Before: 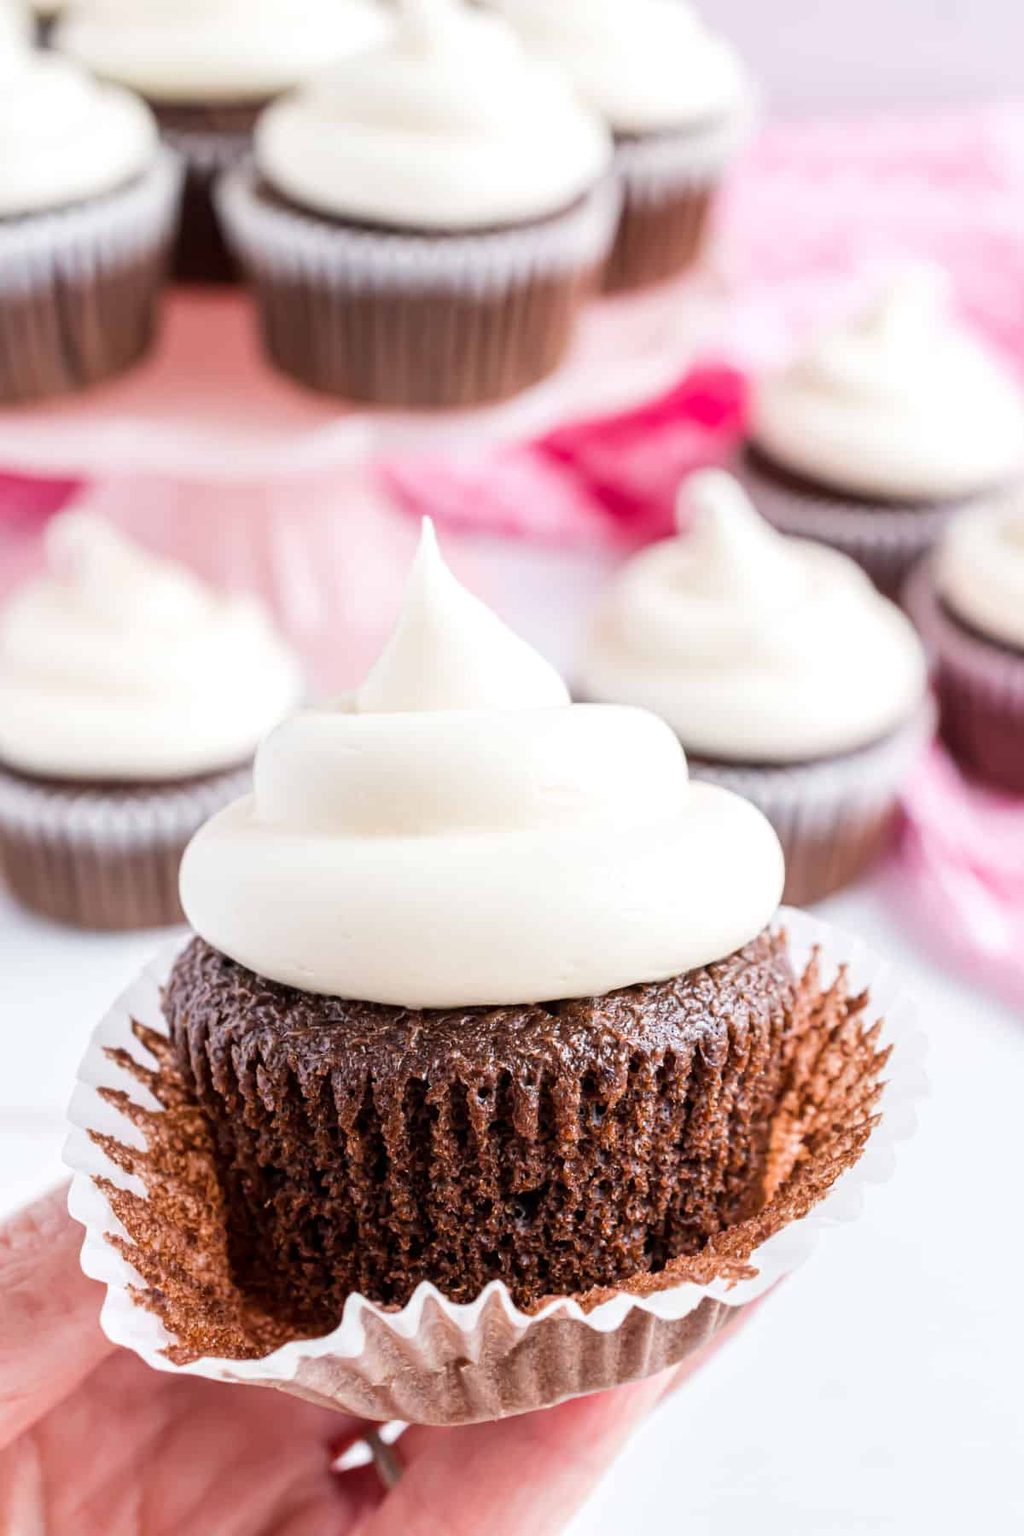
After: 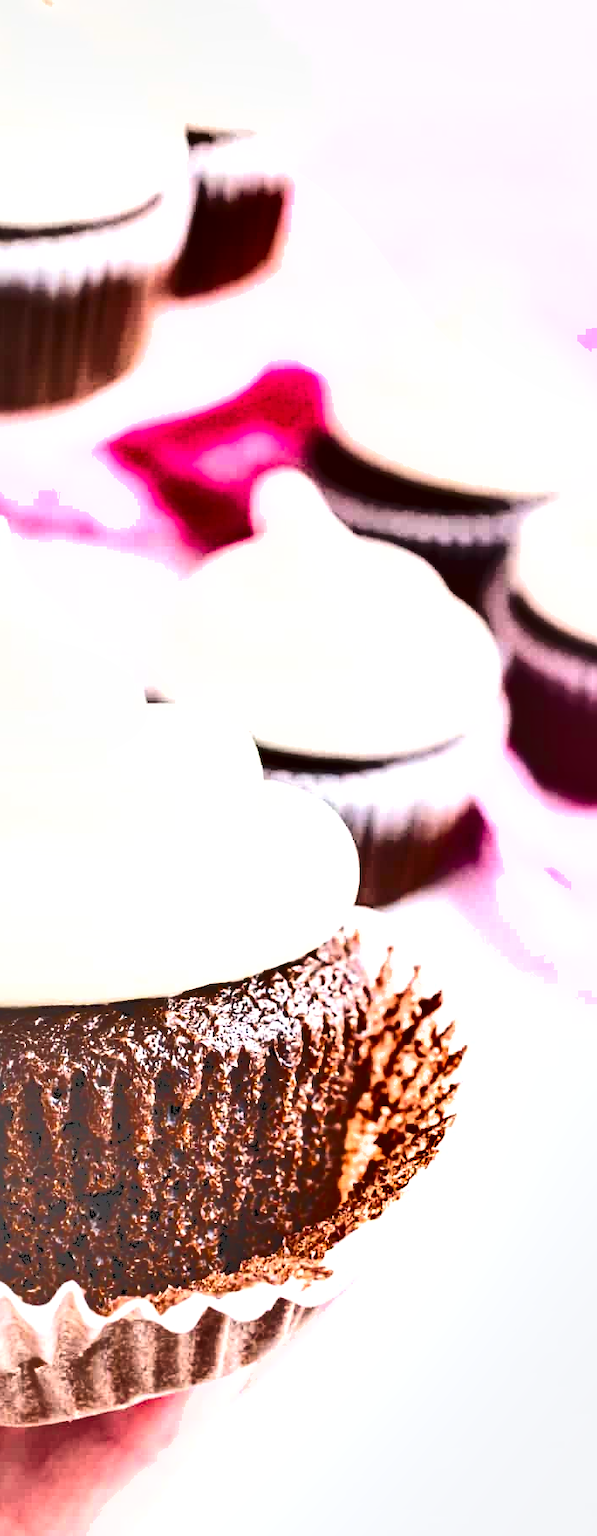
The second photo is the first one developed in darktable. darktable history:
exposure: exposure 0.6 EV, compensate highlight preservation false
crop: left 41.6%
shadows and highlights: radius 170.26, shadows 27.29, white point adjustment 3.19, highlights -68.34, soften with gaussian
sharpen: amount 0.206
tone curve: curves: ch0 [(0, 0) (0.003, 0.319) (0.011, 0.319) (0.025, 0.323) (0.044, 0.323) (0.069, 0.327) (0.1, 0.33) (0.136, 0.338) (0.177, 0.348) (0.224, 0.361) (0.277, 0.374) (0.335, 0.398) (0.399, 0.444) (0.468, 0.516) (0.543, 0.595) (0.623, 0.694) (0.709, 0.793) (0.801, 0.883) (0.898, 0.942) (1, 1)], color space Lab, independent channels, preserve colors none
